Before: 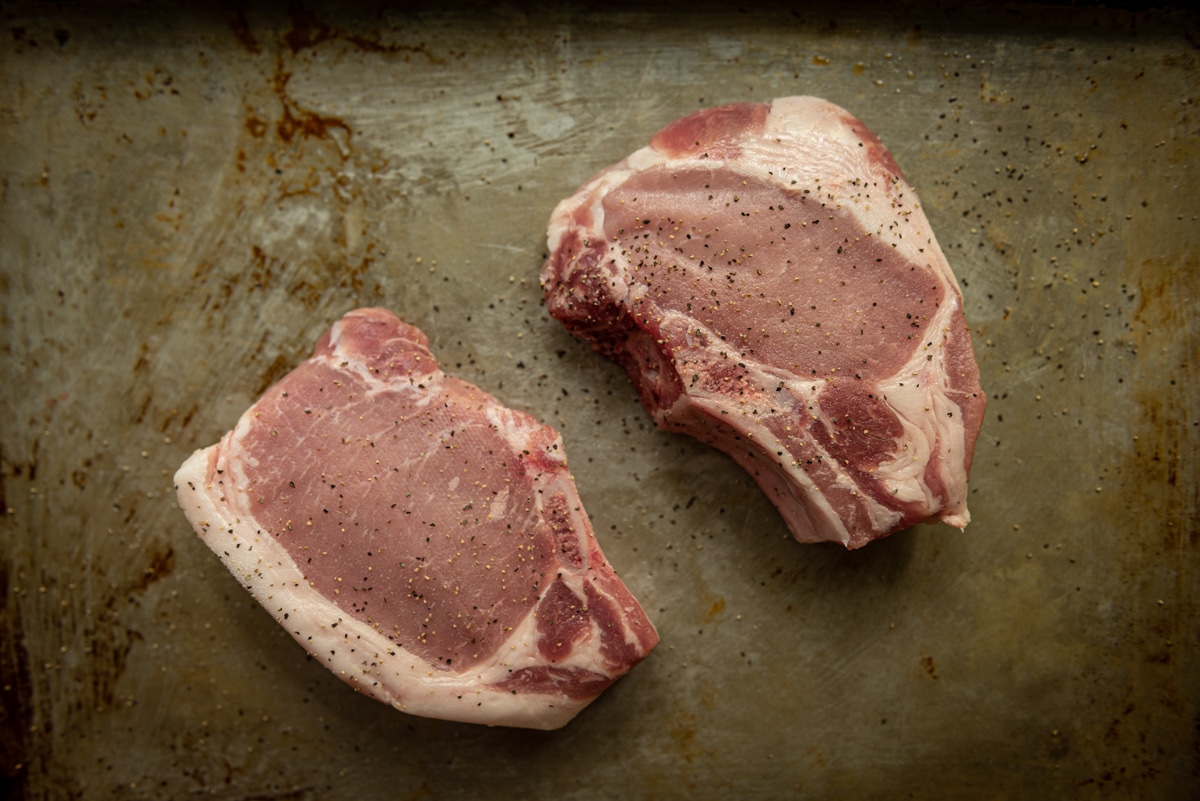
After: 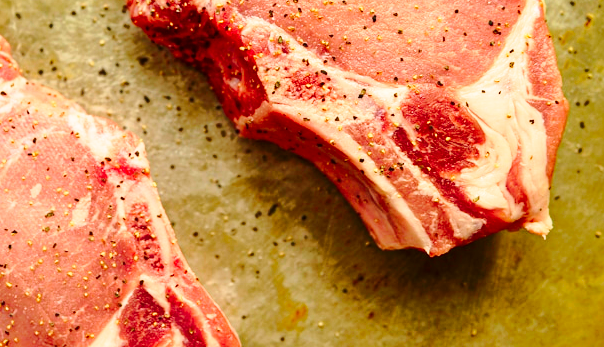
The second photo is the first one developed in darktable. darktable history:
tone curve: curves: ch0 [(0, 0) (0.003, 0.003) (0.011, 0.013) (0.025, 0.029) (0.044, 0.052) (0.069, 0.082) (0.1, 0.118) (0.136, 0.161) (0.177, 0.21) (0.224, 0.27) (0.277, 0.38) (0.335, 0.49) (0.399, 0.594) (0.468, 0.692) (0.543, 0.794) (0.623, 0.857) (0.709, 0.919) (0.801, 0.955) (0.898, 0.978) (1, 1)], color space Lab, linked channels, preserve colors none
crop: left 34.84%, top 36.643%, right 14.814%, bottom 19.946%
shadows and highlights: highlights -60.02
exposure: black level correction 0, exposure 0.895 EV, compensate highlight preservation false
contrast brightness saturation: contrast 0.066, brightness -0.132, saturation 0.051
base curve: curves: ch0 [(0, 0) (0.028, 0.03) (0.105, 0.232) (0.387, 0.748) (0.754, 0.968) (1, 1)], preserve colors none
tone equalizer: -8 EV -0.009 EV, -7 EV 0.045 EV, -6 EV -0.008 EV, -5 EV 0.005 EV, -4 EV -0.049 EV, -3 EV -0.237 EV, -2 EV -0.666 EV, -1 EV -0.983 EV, +0 EV -0.967 EV
